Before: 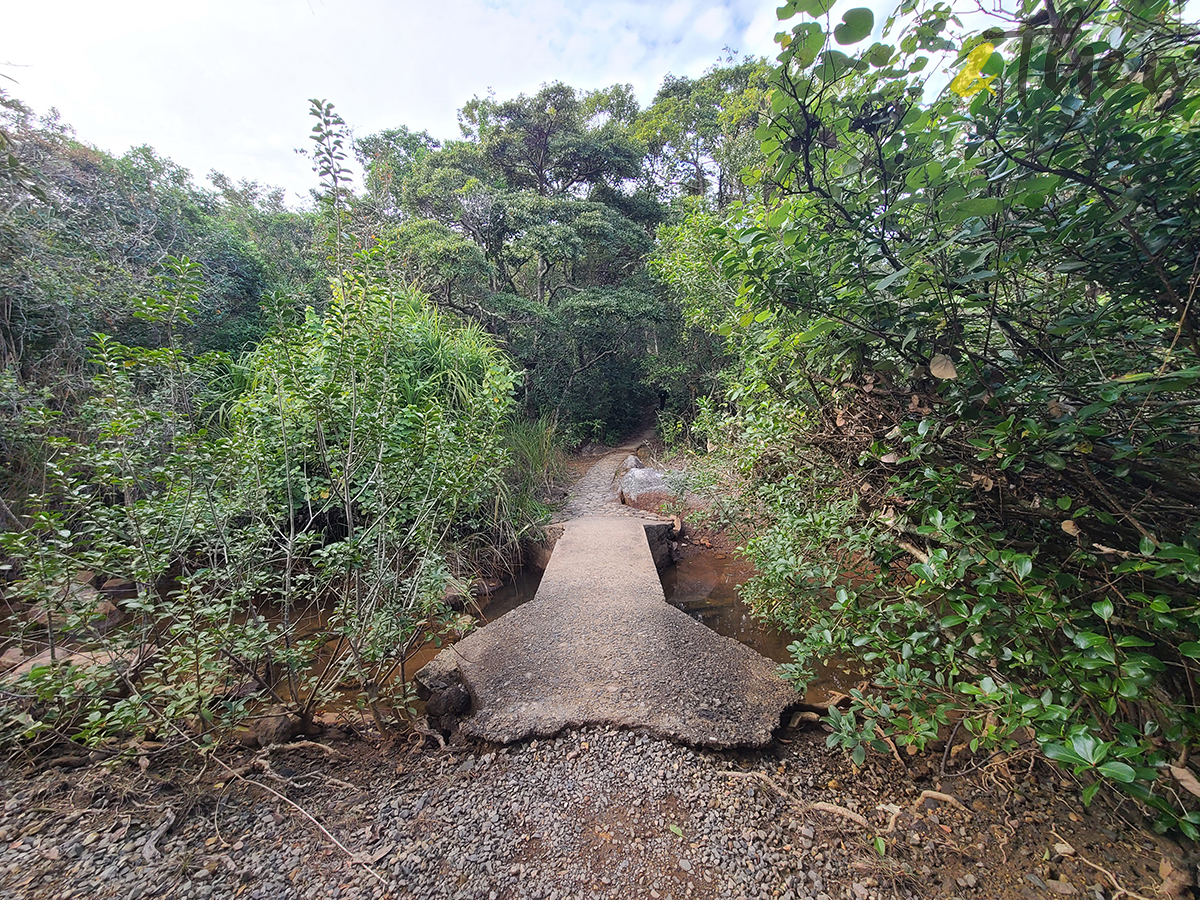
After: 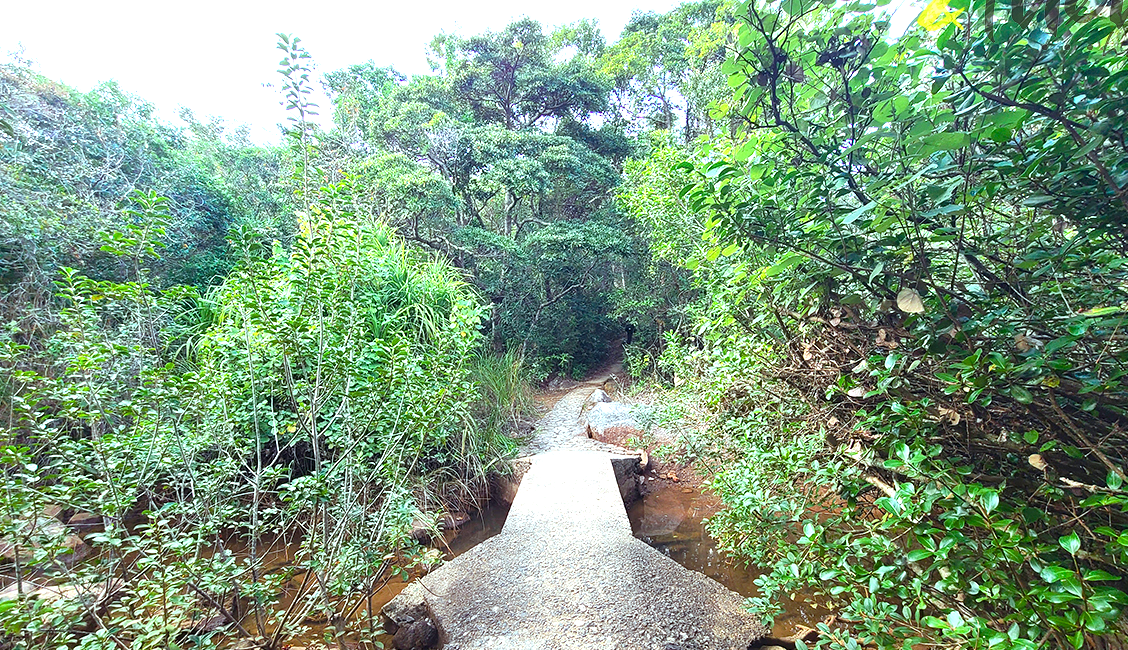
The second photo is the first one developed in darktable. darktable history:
color balance rgb: highlights gain › luminance 15.628%, highlights gain › chroma 3.975%, highlights gain › hue 209.67°, perceptual saturation grading › global saturation 20%, perceptual saturation grading › highlights -24.849%, perceptual saturation grading › shadows 25.366%, global vibrance 20%
crop: left 2.809%, top 7.368%, right 3.117%, bottom 20.36%
exposure: exposure 1 EV, compensate highlight preservation false
